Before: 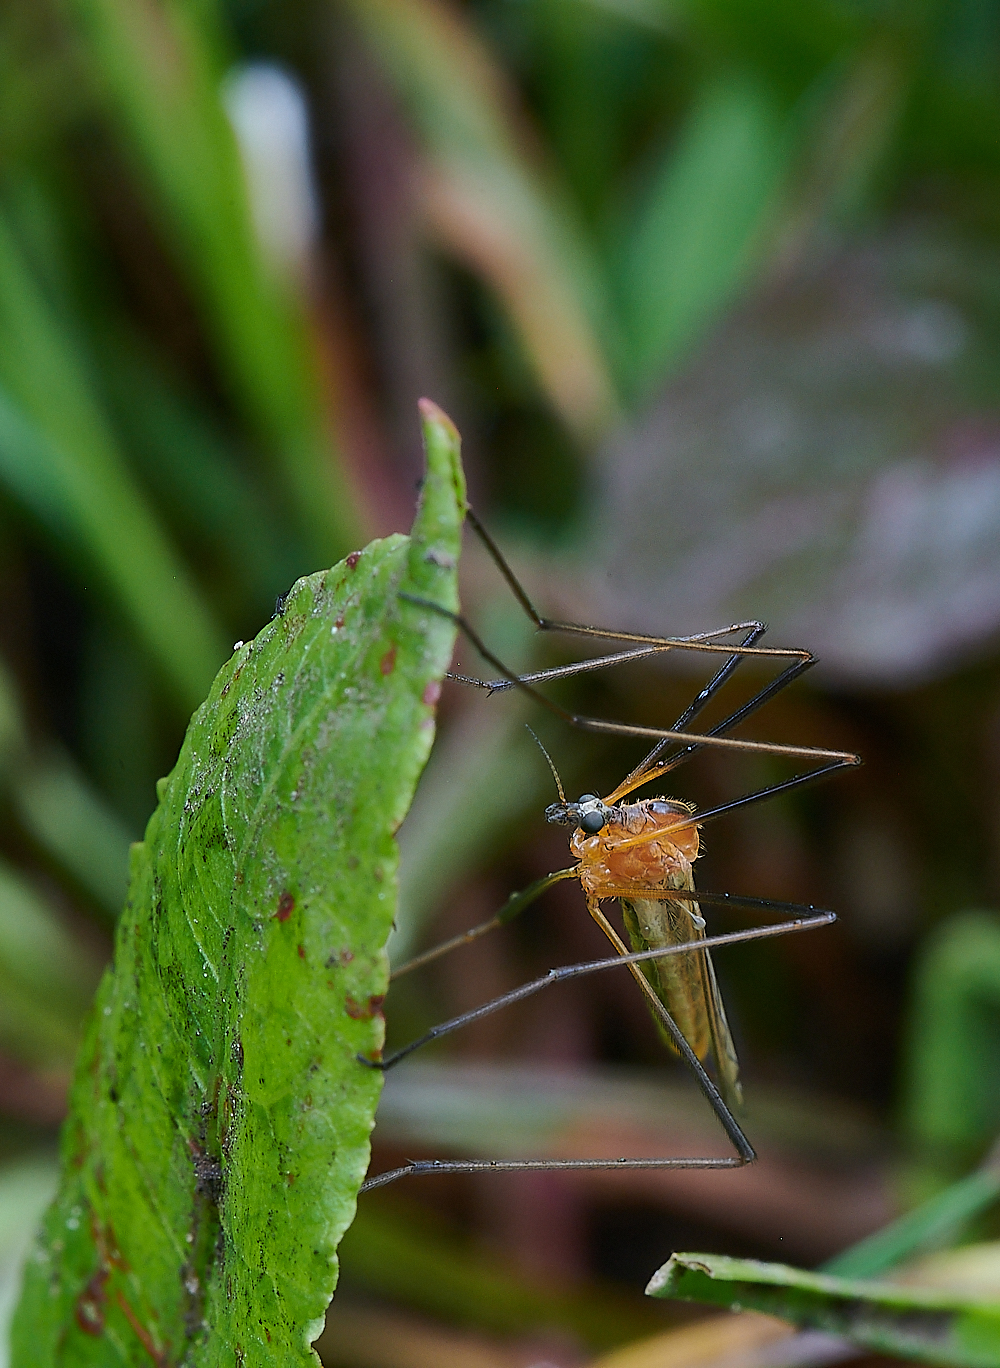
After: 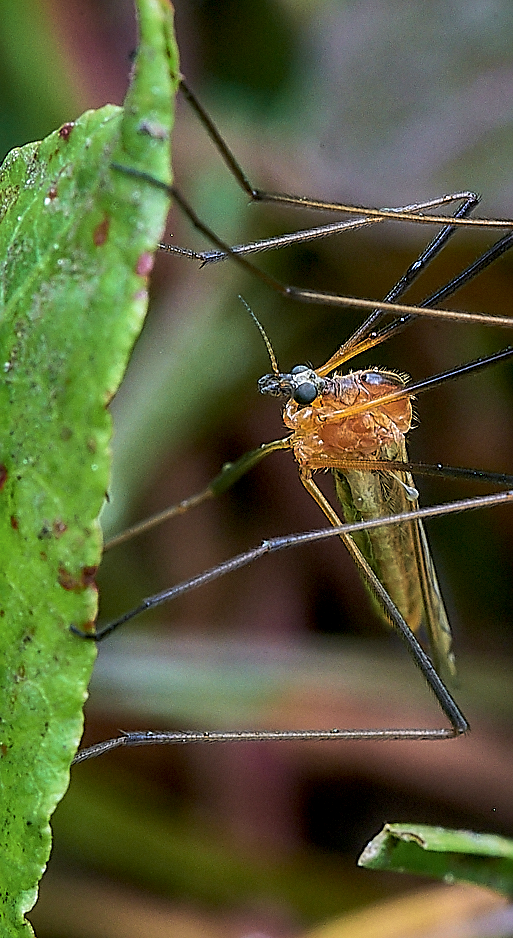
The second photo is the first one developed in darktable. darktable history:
sharpen: on, module defaults
velvia: on, module defaults
tone curve: curves: ch0 [(0, 0) (0.15, 0.17) (0.452, 0.437) (0.611, 0.588) (0.751, 0.749) (1, 1)]; ch1 [(0, 0) (0.325, 0.327) (0.412, 0.45) (0.453, 0.484) (0.5, 0.501) (0.541, 0.55) (0.617, 0.612) (0.695, 0.697) (1, 1)]; ch2 [(0, 0) (0.386, 0.397) (0.452, 0.459) (0.505, 0.498) (0.524, 0.547) (0.574, 0.566) (0.633, 0.641) (1, 1)], preserve colors none
shadows and highlights: shadows -20.49, white point adjustment -2.12, highlights -34.81
crop and rotate: left 28.779%, top 31.431%, right 19.827%
local contrast: detail 139%
exposure: exposure 0.299 EV, compensate highlight preservation false
